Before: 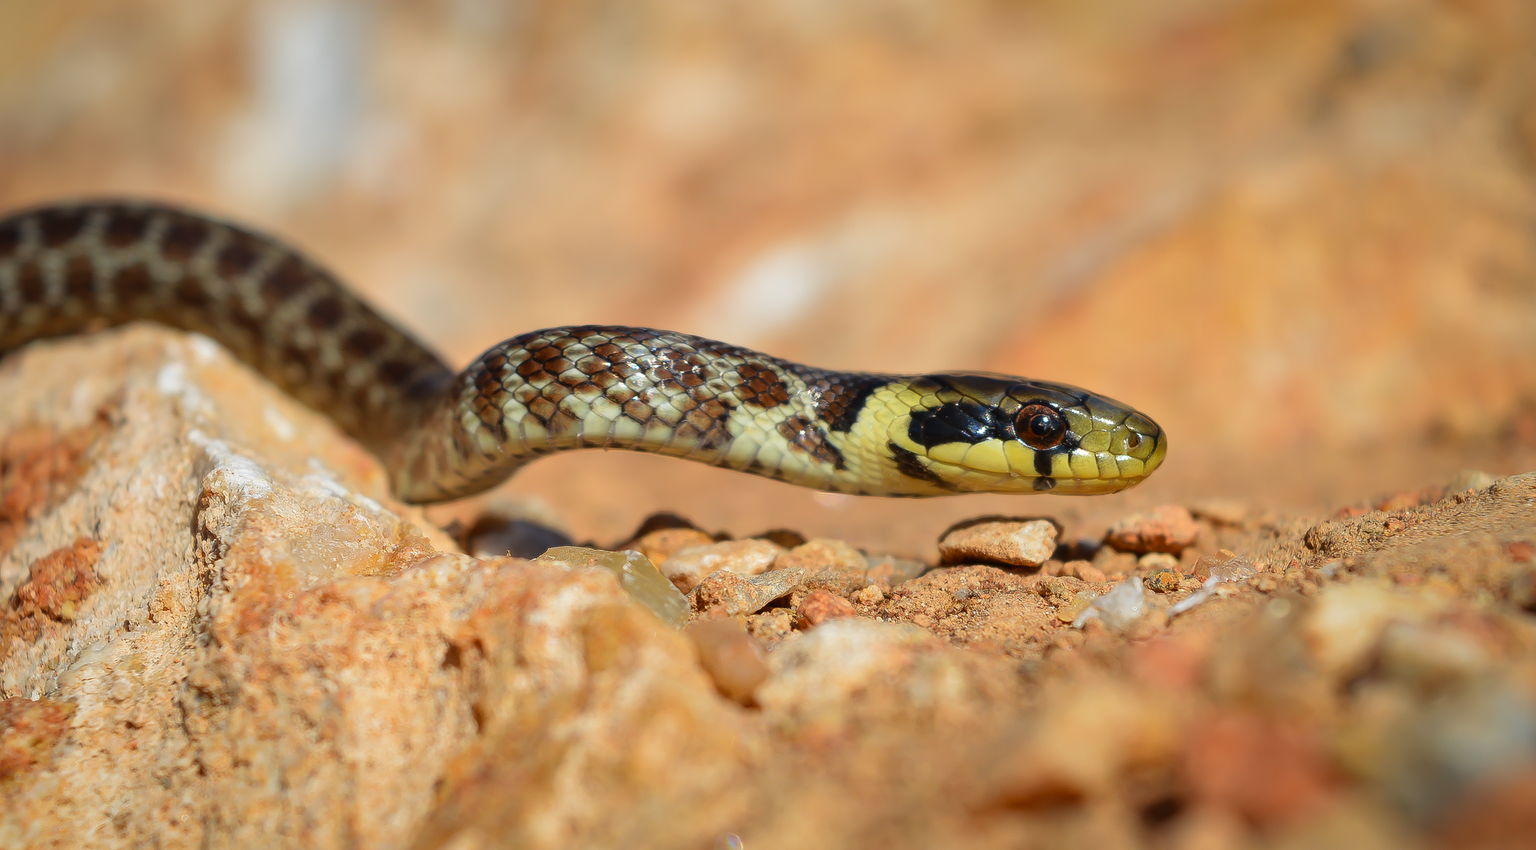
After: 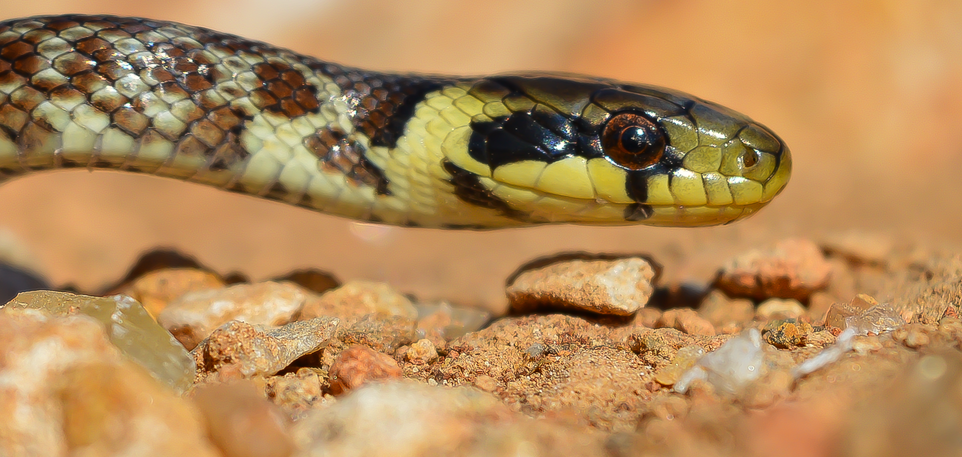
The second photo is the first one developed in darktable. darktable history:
color correction: highlights b* 2.9
crop: left 34.768%, top 36.917%, right 15.09%, bottom 19.958%
